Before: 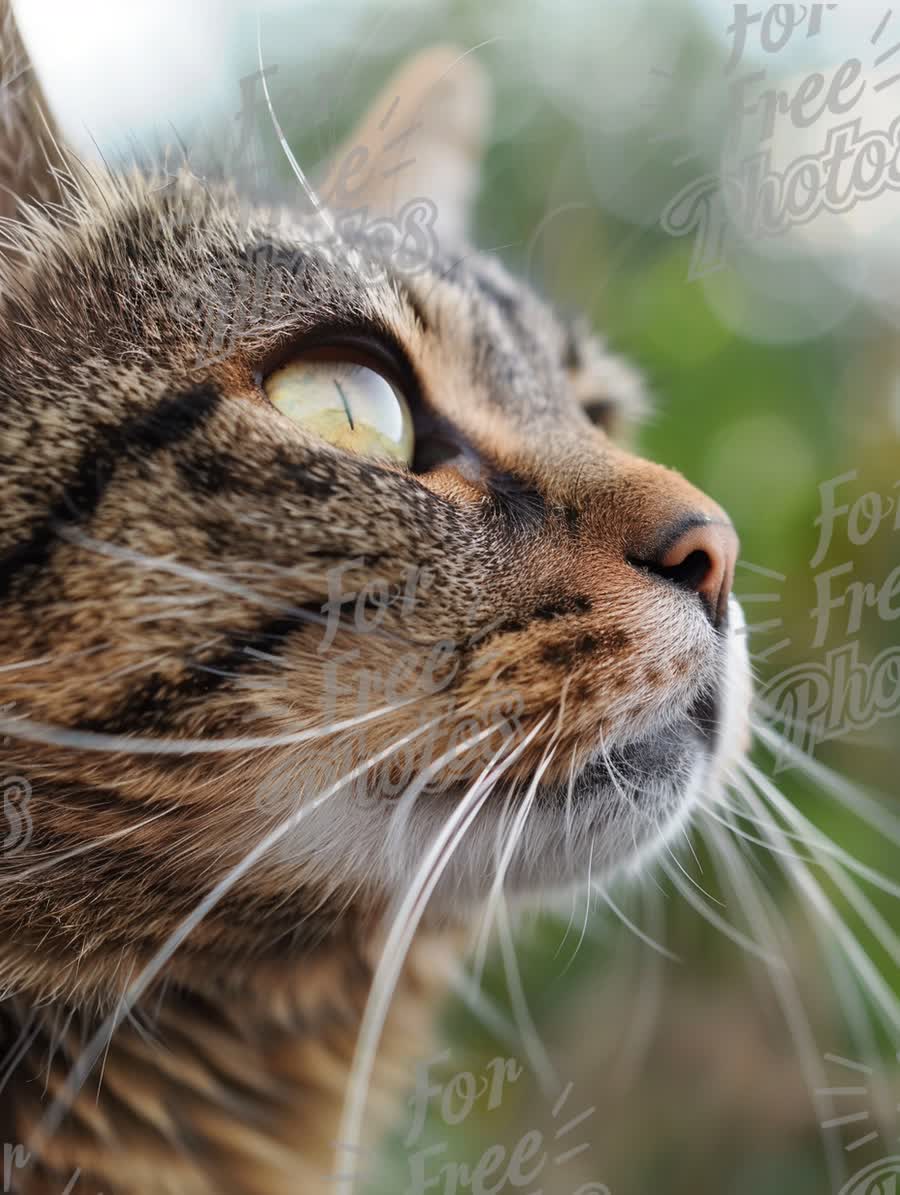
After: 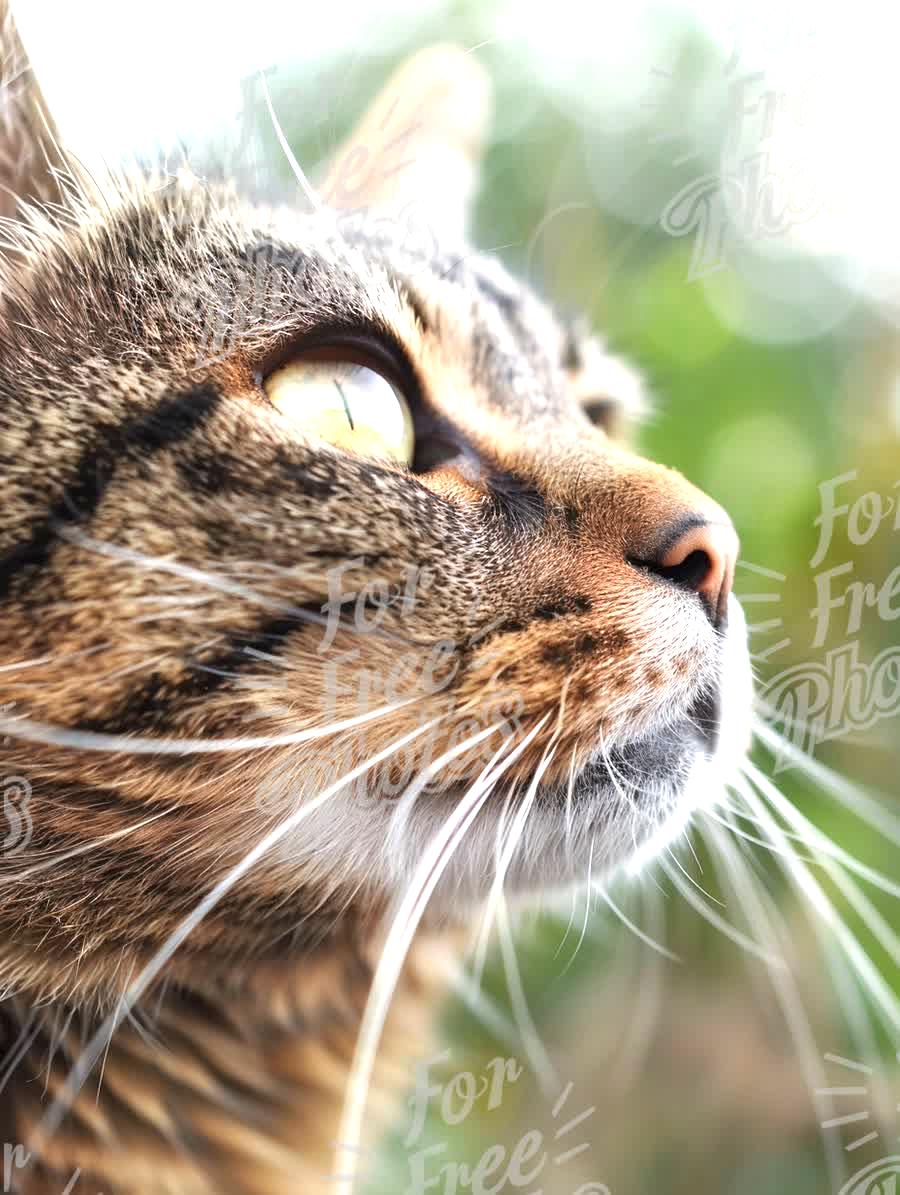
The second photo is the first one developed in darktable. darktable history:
exposure: exposure 1.153 EV, compensate highlight preservation false
